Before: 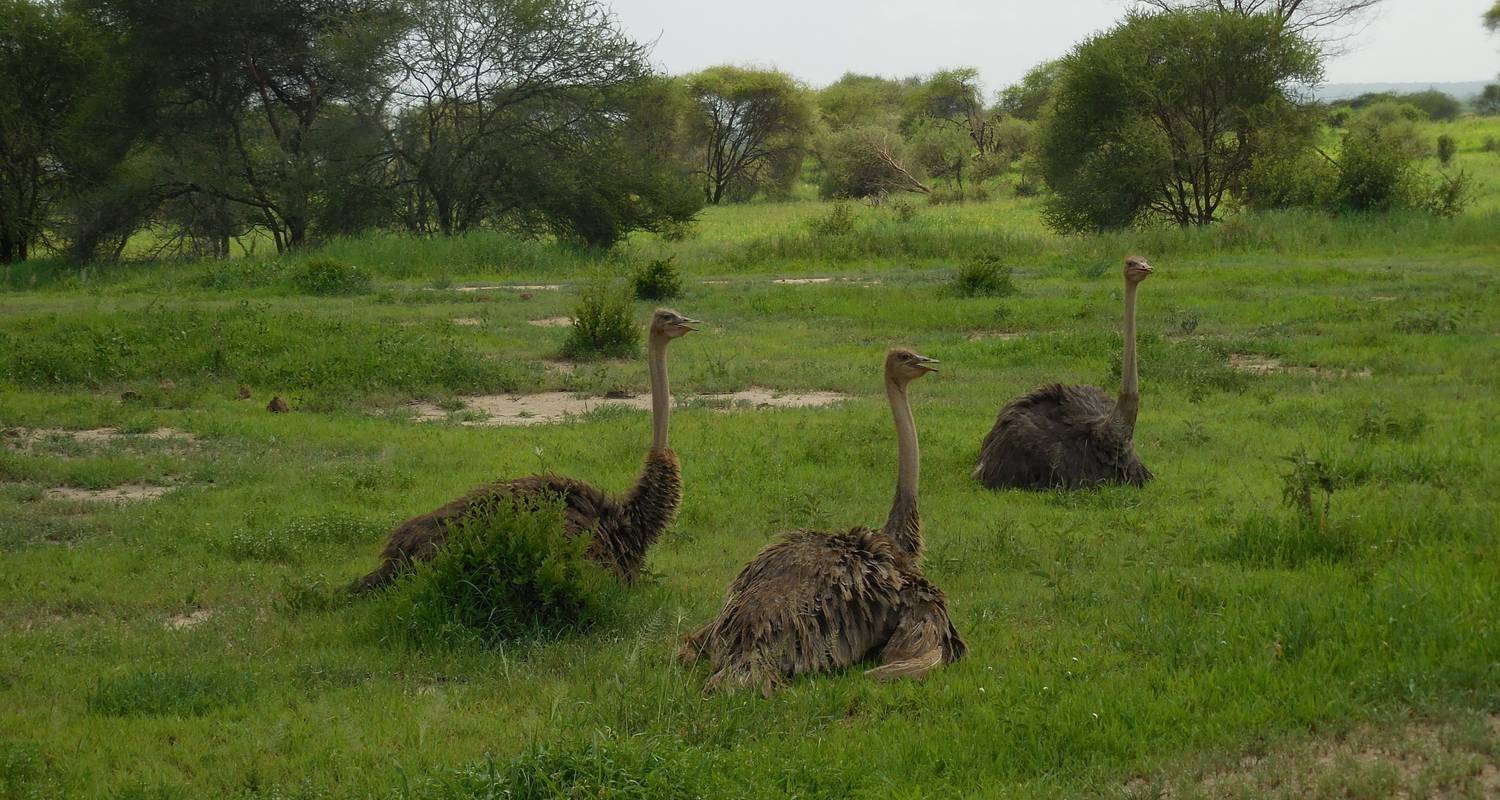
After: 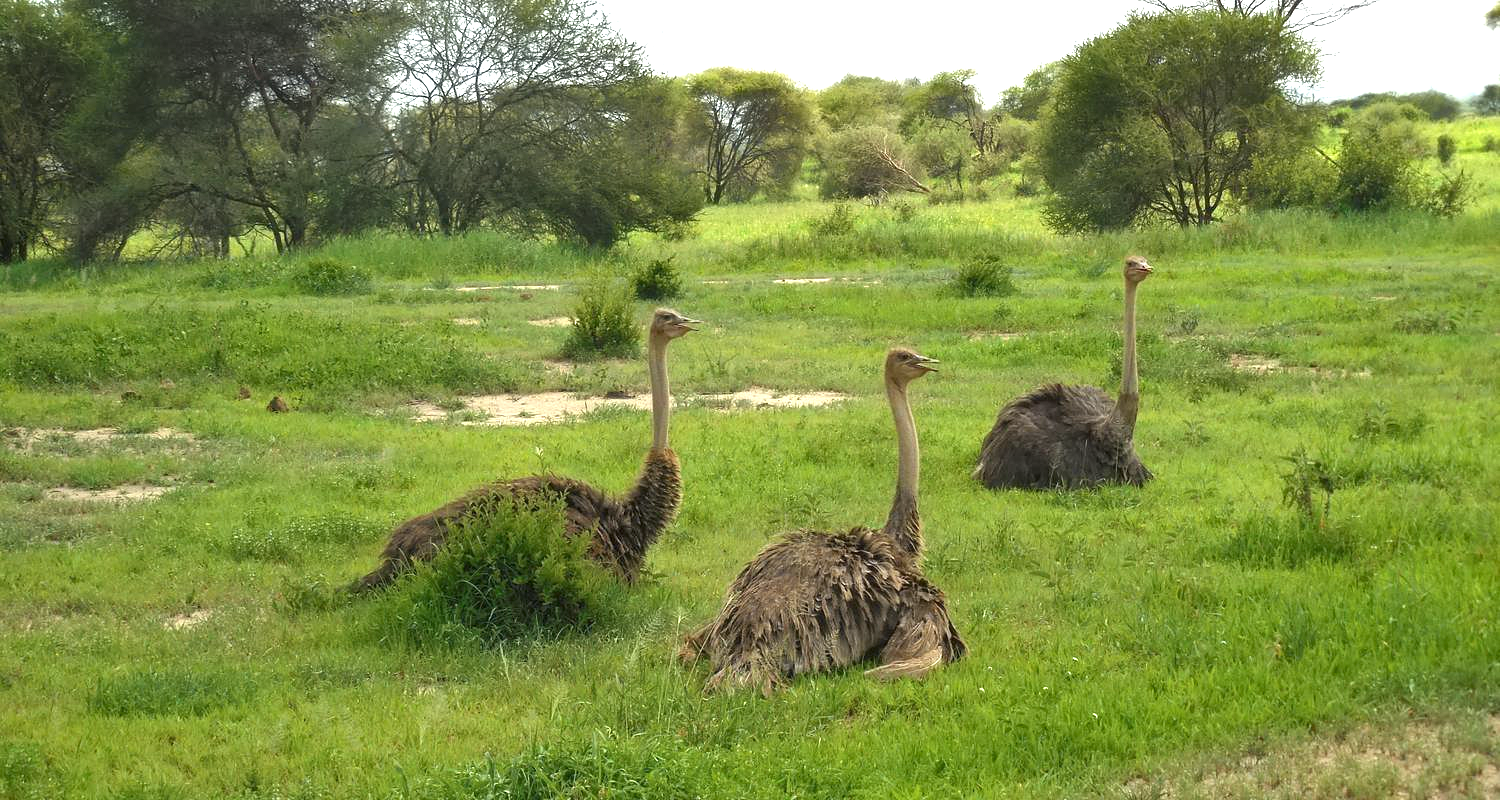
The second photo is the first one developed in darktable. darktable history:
exposure: black level correction 0, exposure 1.4 EV, compensate highlight preservation false
shadows and highlights: shadows 37.27, highlights -28.18, soften with gaussian
contrast equalizer: y [[0.5 ×6], [0.5 ×6], [0.5 ×6], [0 ×6], [0, 0, 0, 0.581, 0.011, 0]]
